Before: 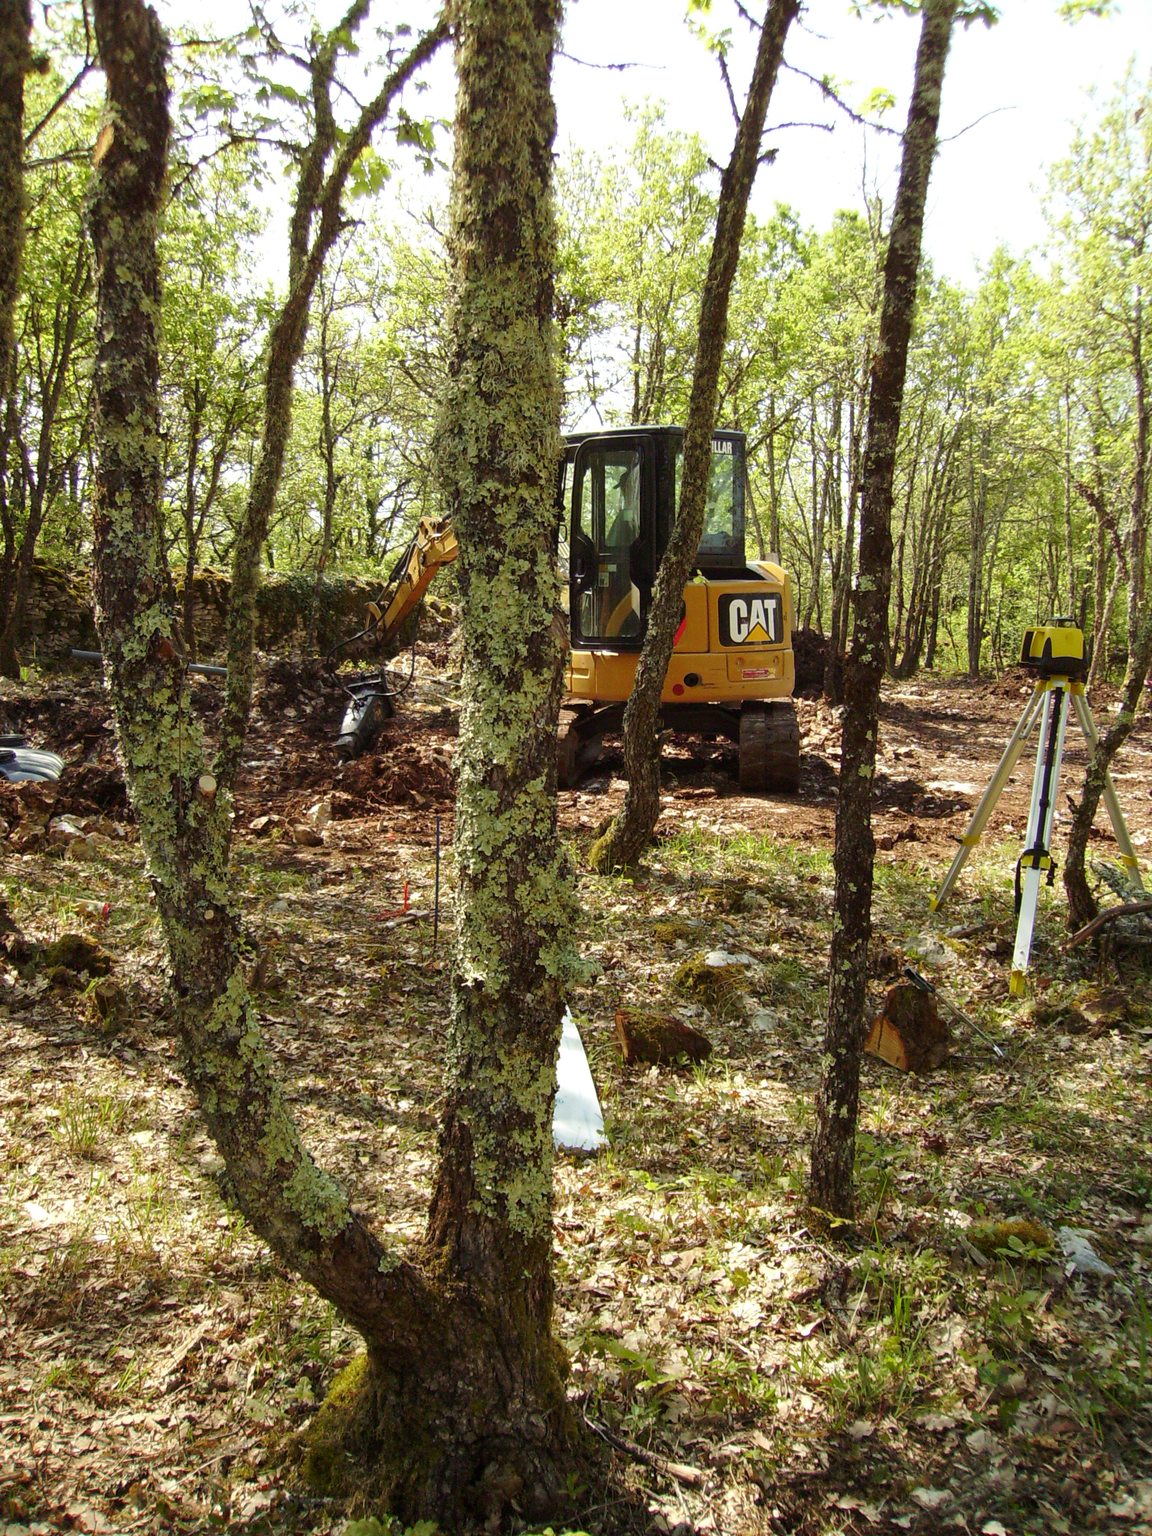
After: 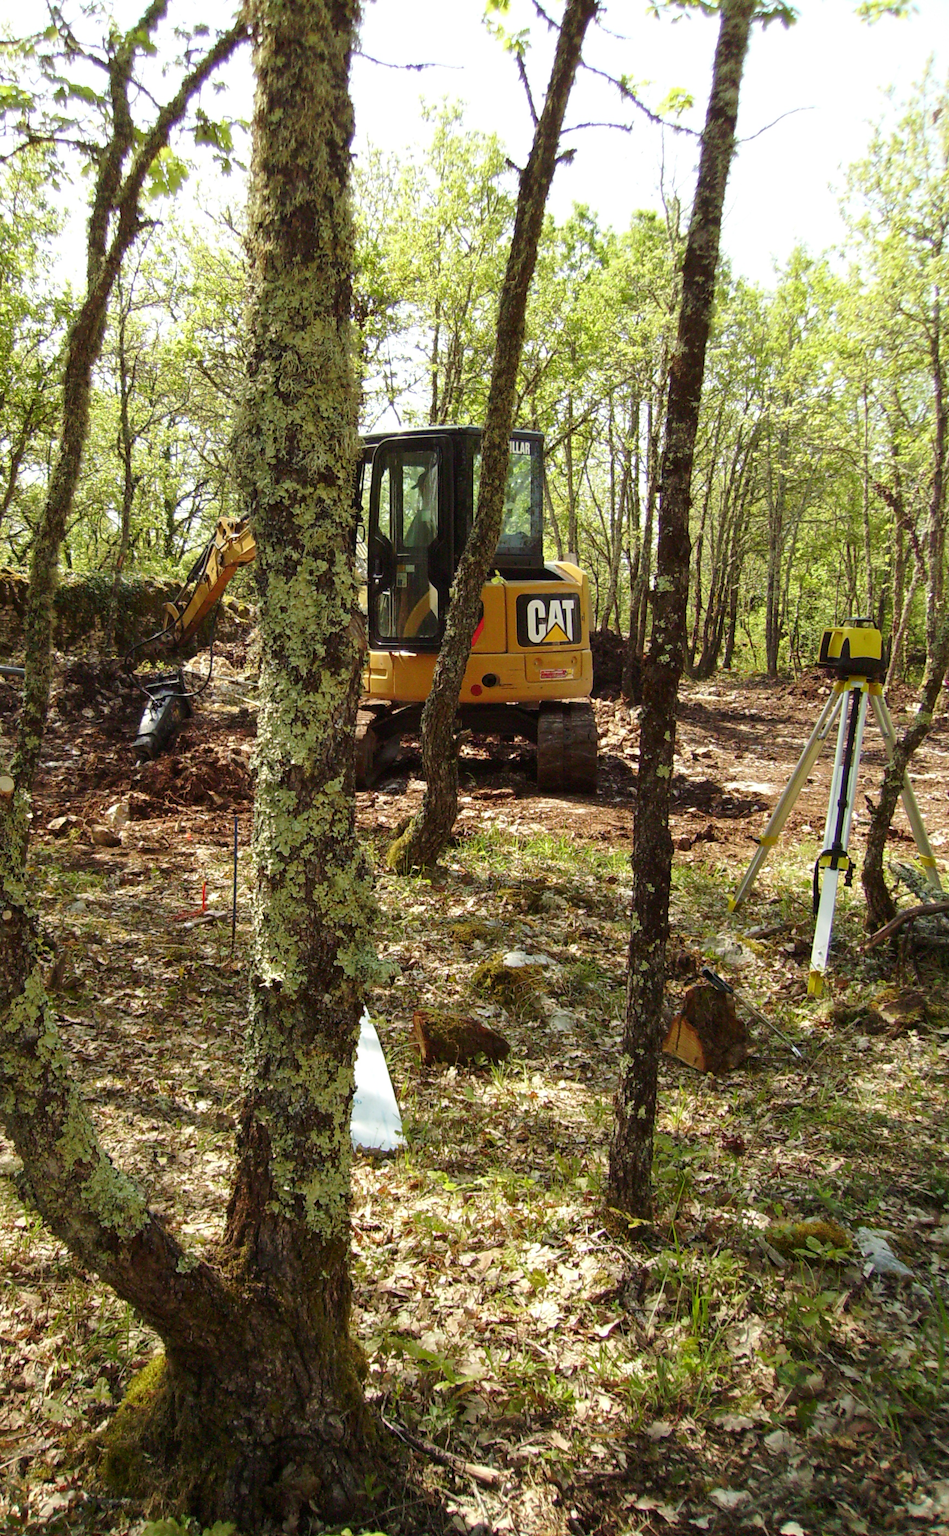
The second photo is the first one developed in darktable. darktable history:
base curve: preserve colors none
crop: left 17.582%, bottom 0.031%
